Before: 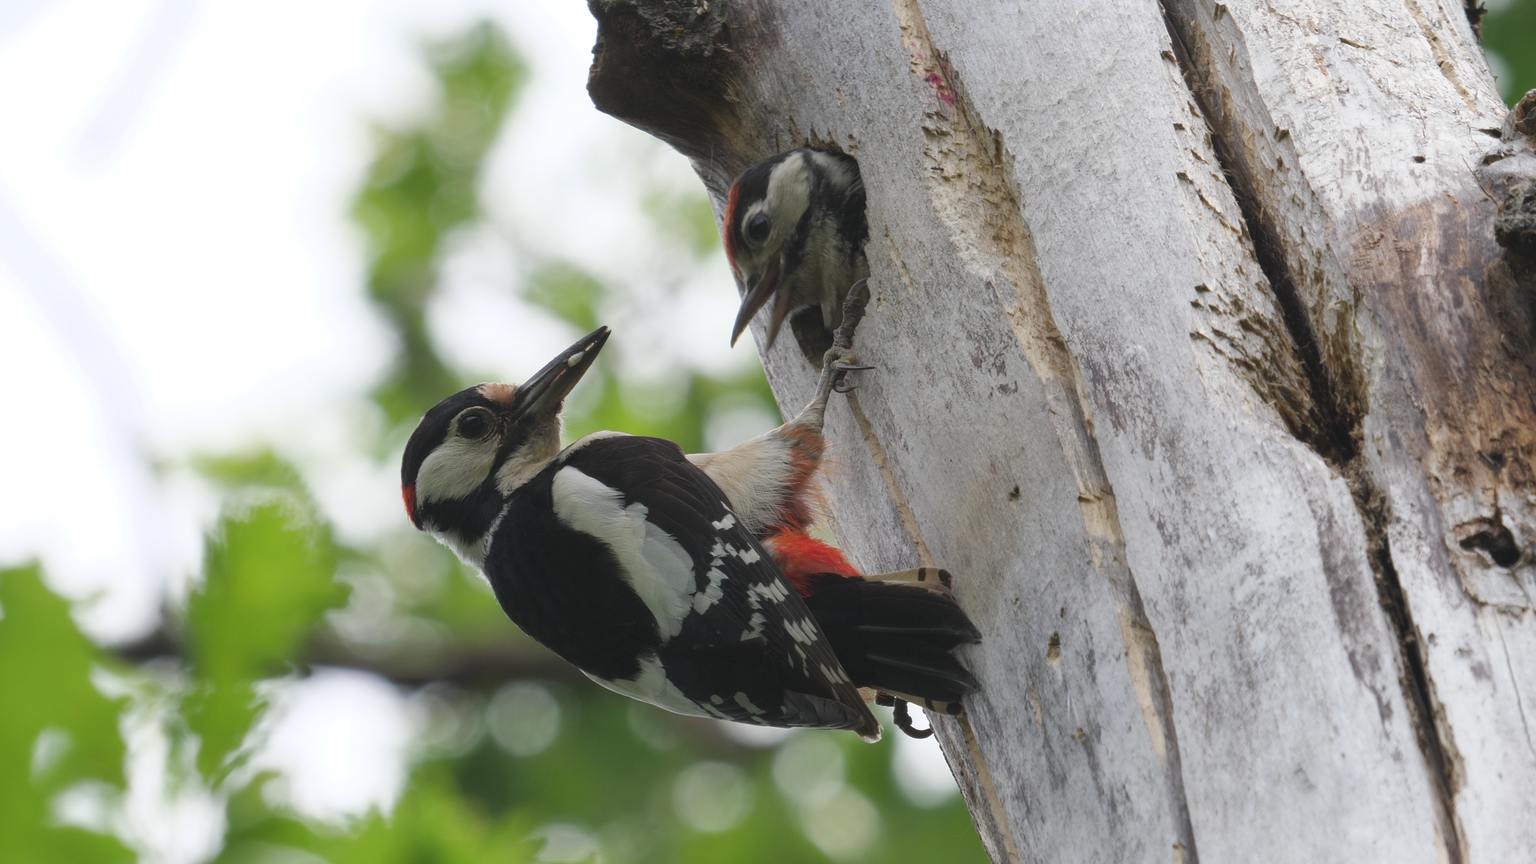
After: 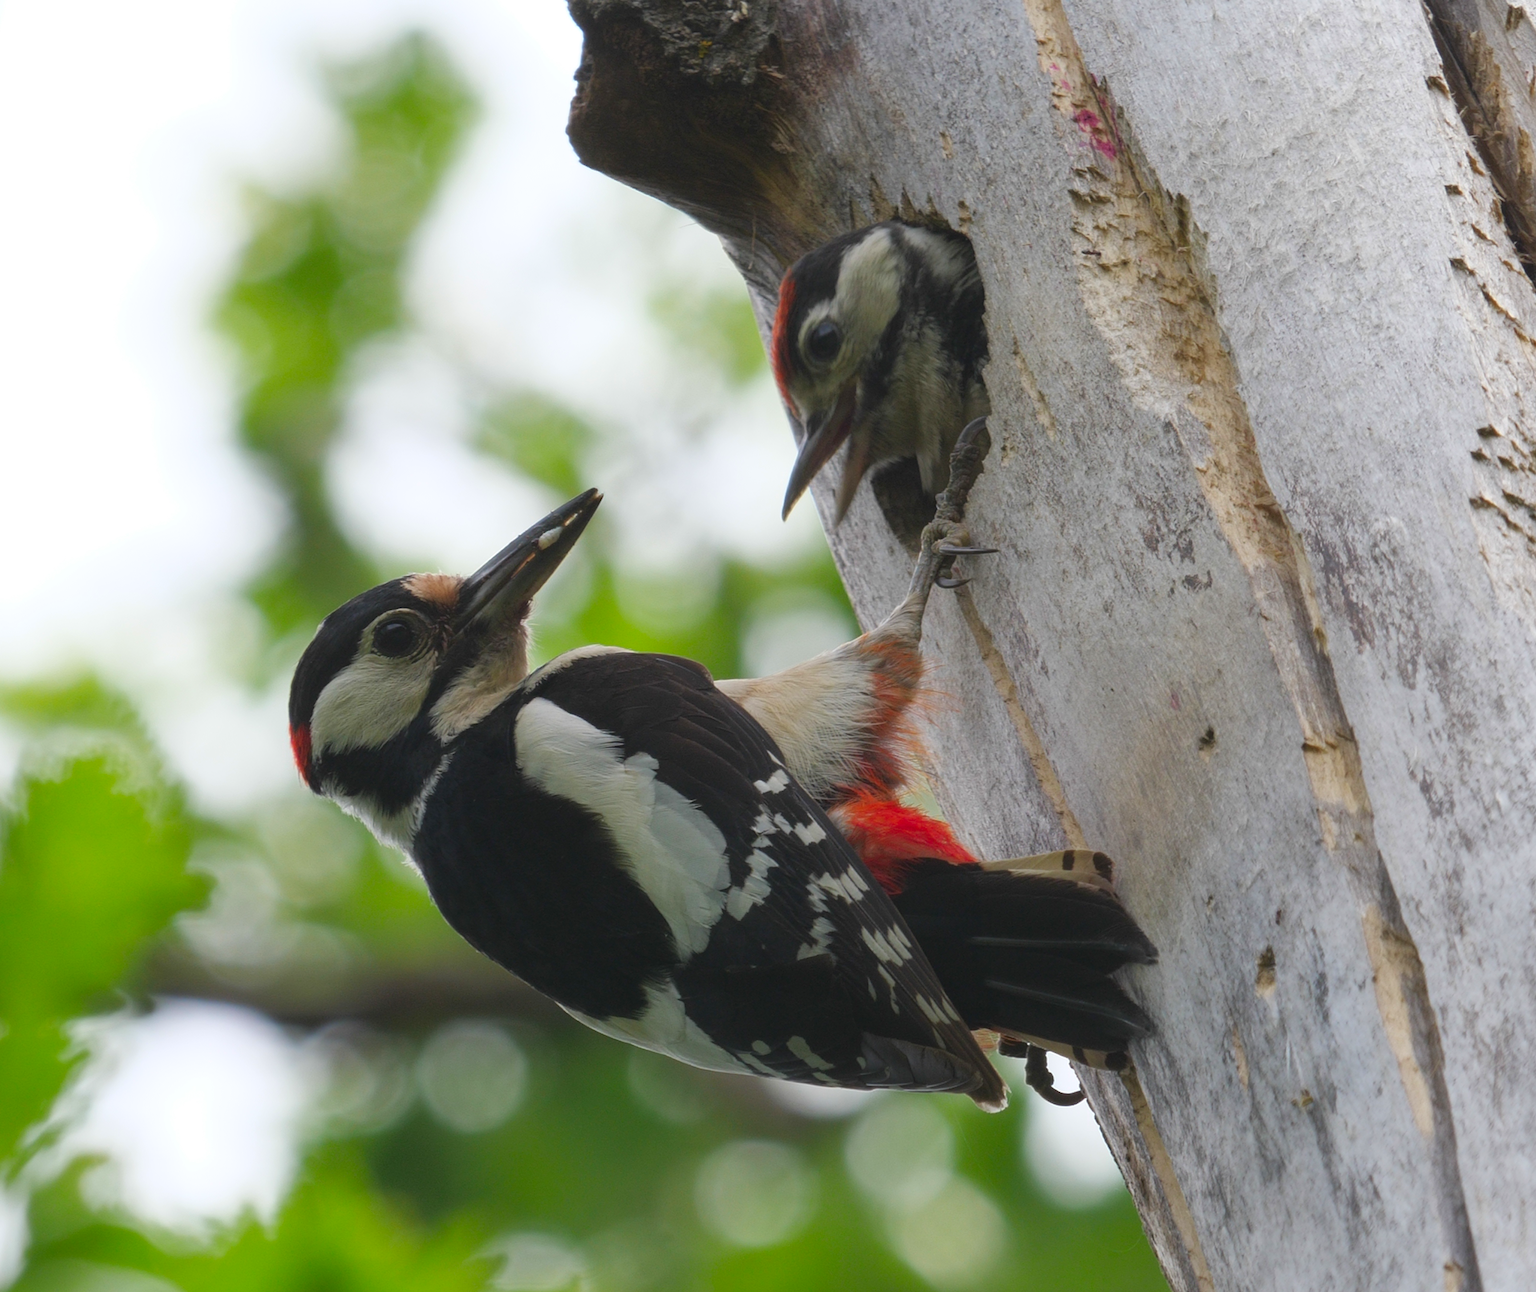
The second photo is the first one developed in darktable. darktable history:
crop and rotate: left 13.59%, right 19.588%
color correction: highlights b* -0.051, saturation 1.32
